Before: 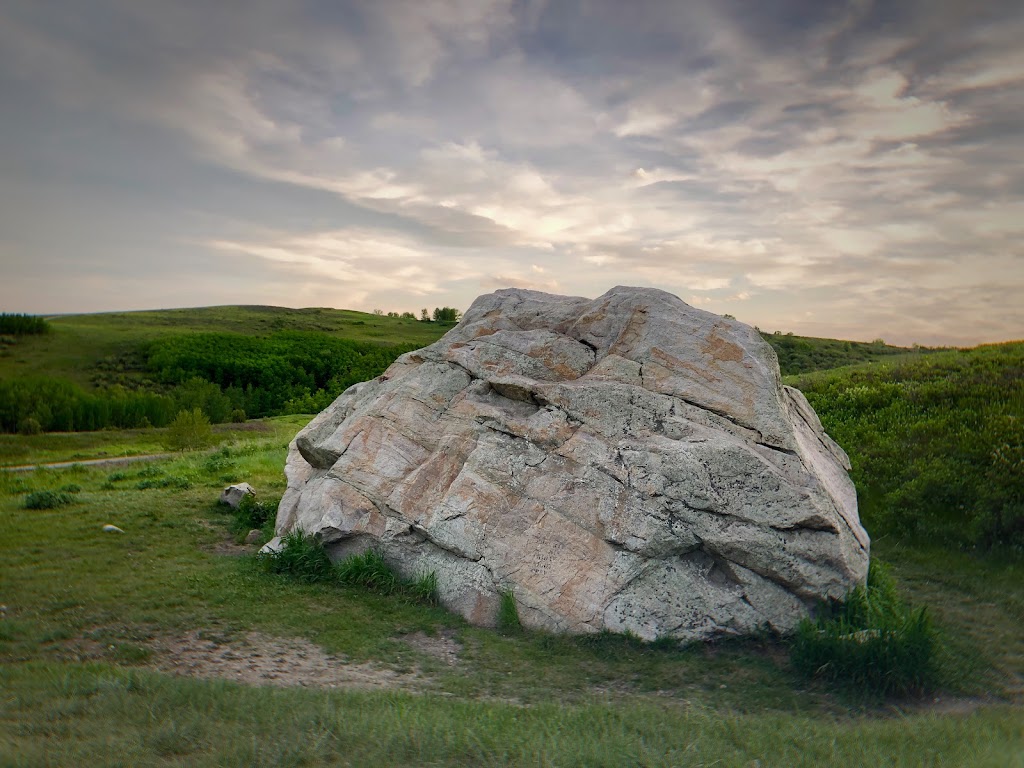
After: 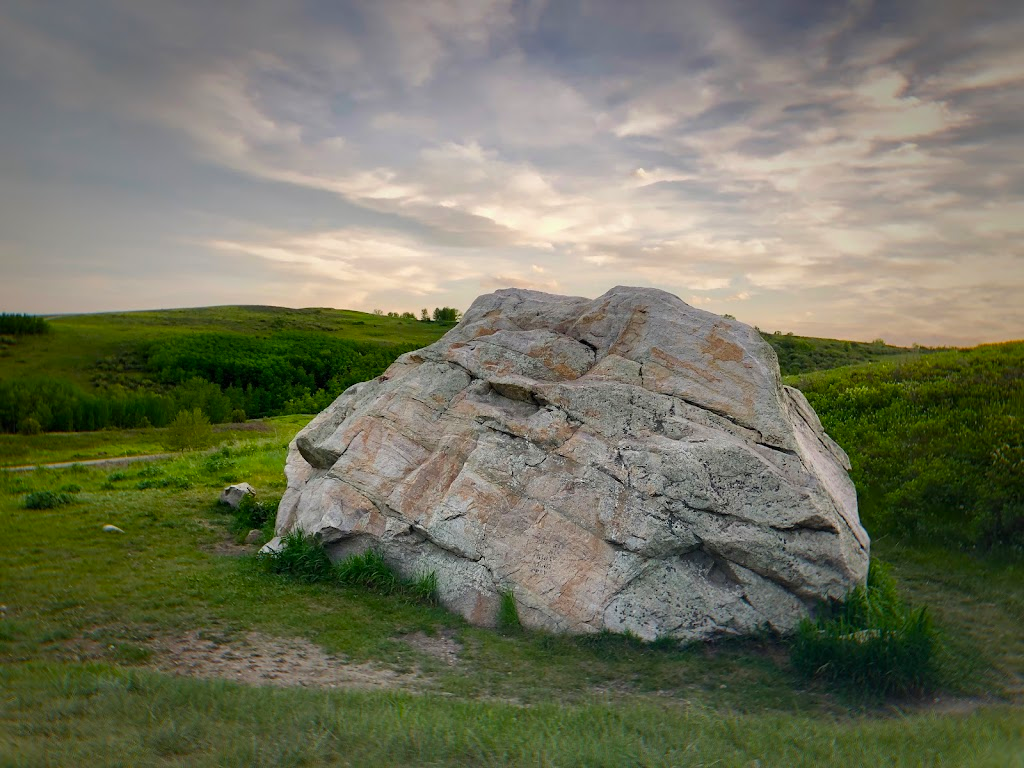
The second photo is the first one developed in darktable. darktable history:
color balance rgb: perceptual saturation grading › global saturation 25.212%
